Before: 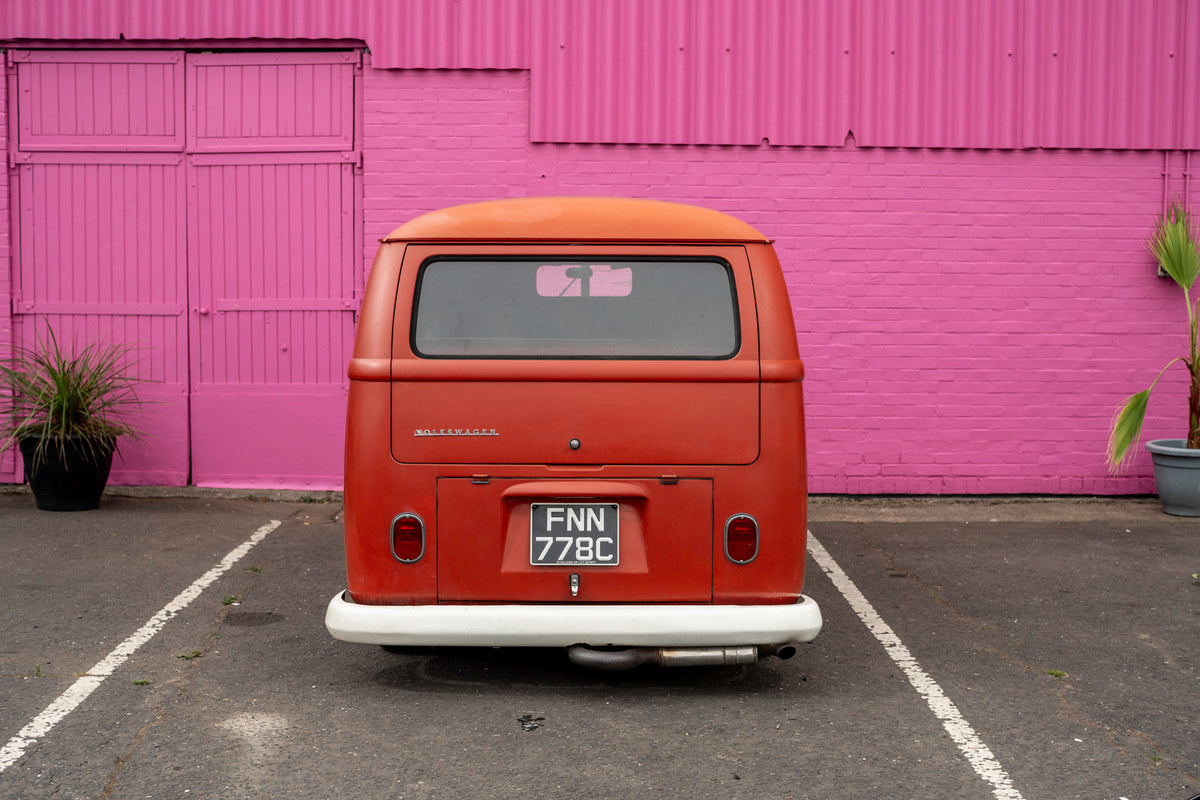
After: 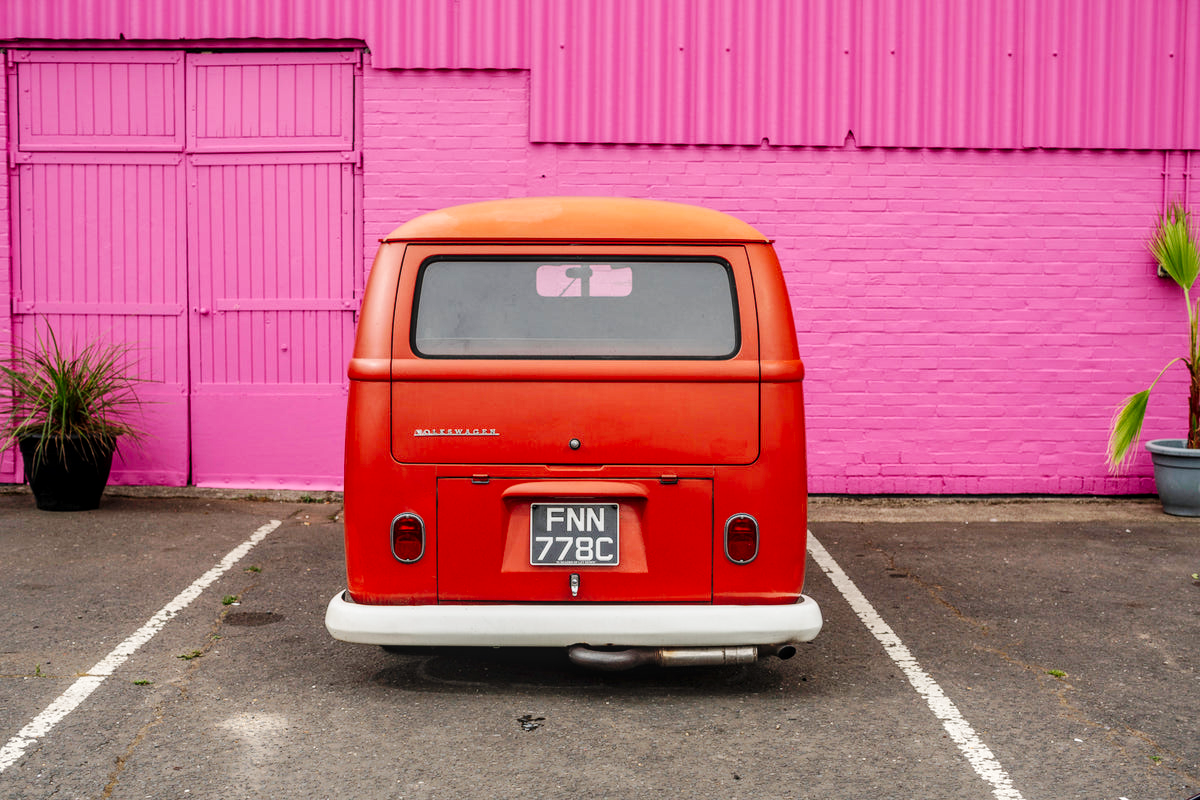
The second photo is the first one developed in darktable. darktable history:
shadows and highlights: on, module defaults
local contrast: detail 117%
base curve: curves: ch0 [(0, 0) (0.036, 0.025) (0.121, 0.166) (0.206, 0.329) (0.605, 0.79) (1, 1)], preserve colors none
